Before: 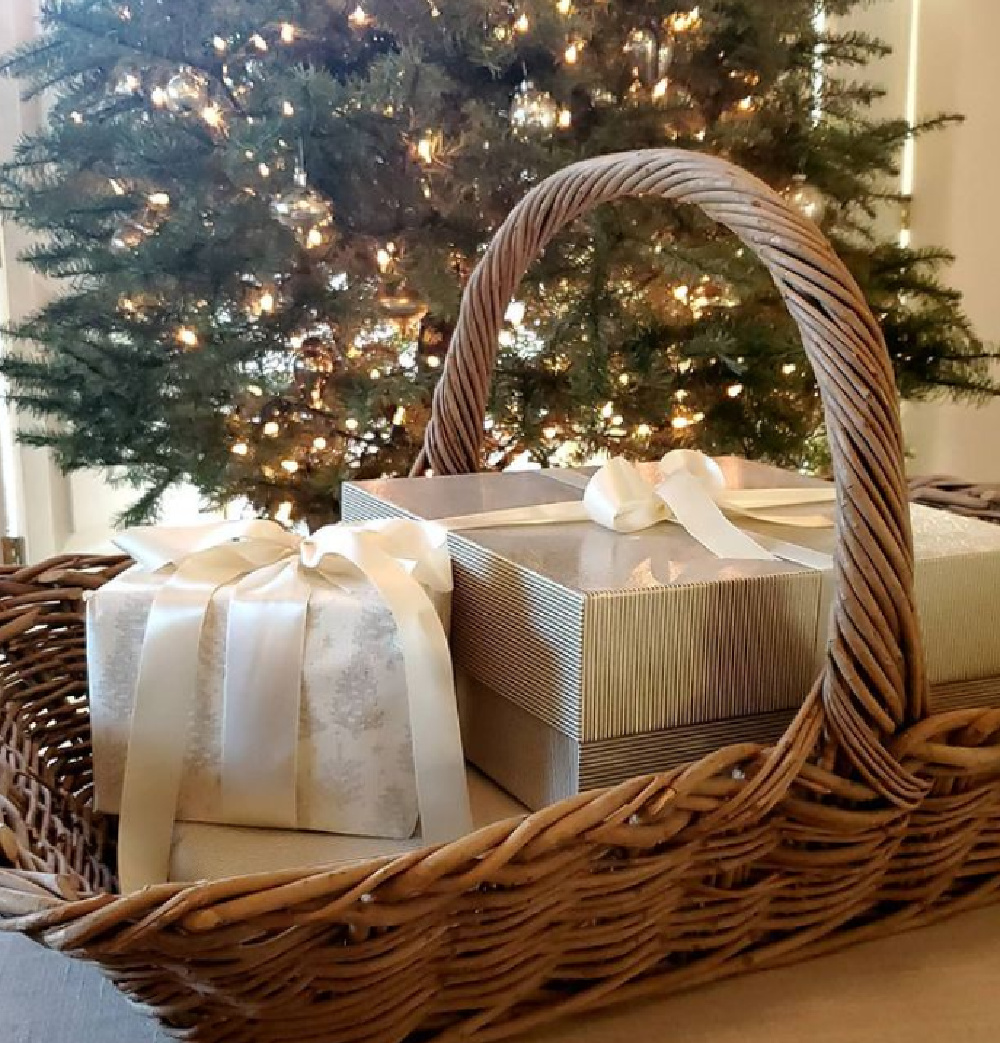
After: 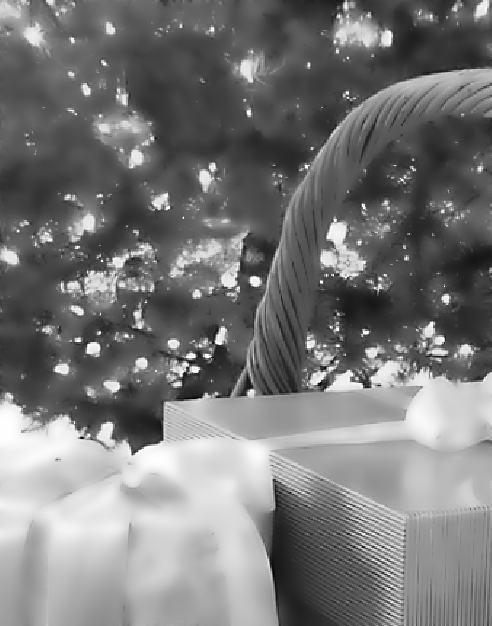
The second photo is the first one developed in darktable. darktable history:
crop: left 17.835%, top 7.675%, right 32.881%, bottom 32.213%
color correction: highlights a* -2.73, highlights b* -2.09, shadows a* 2.41, shadows b* 2.73
monochrome: on, module defaults
lowpass: radius 4, soften with bilateral filter, unbound 0
sharpen: on, module defaults
